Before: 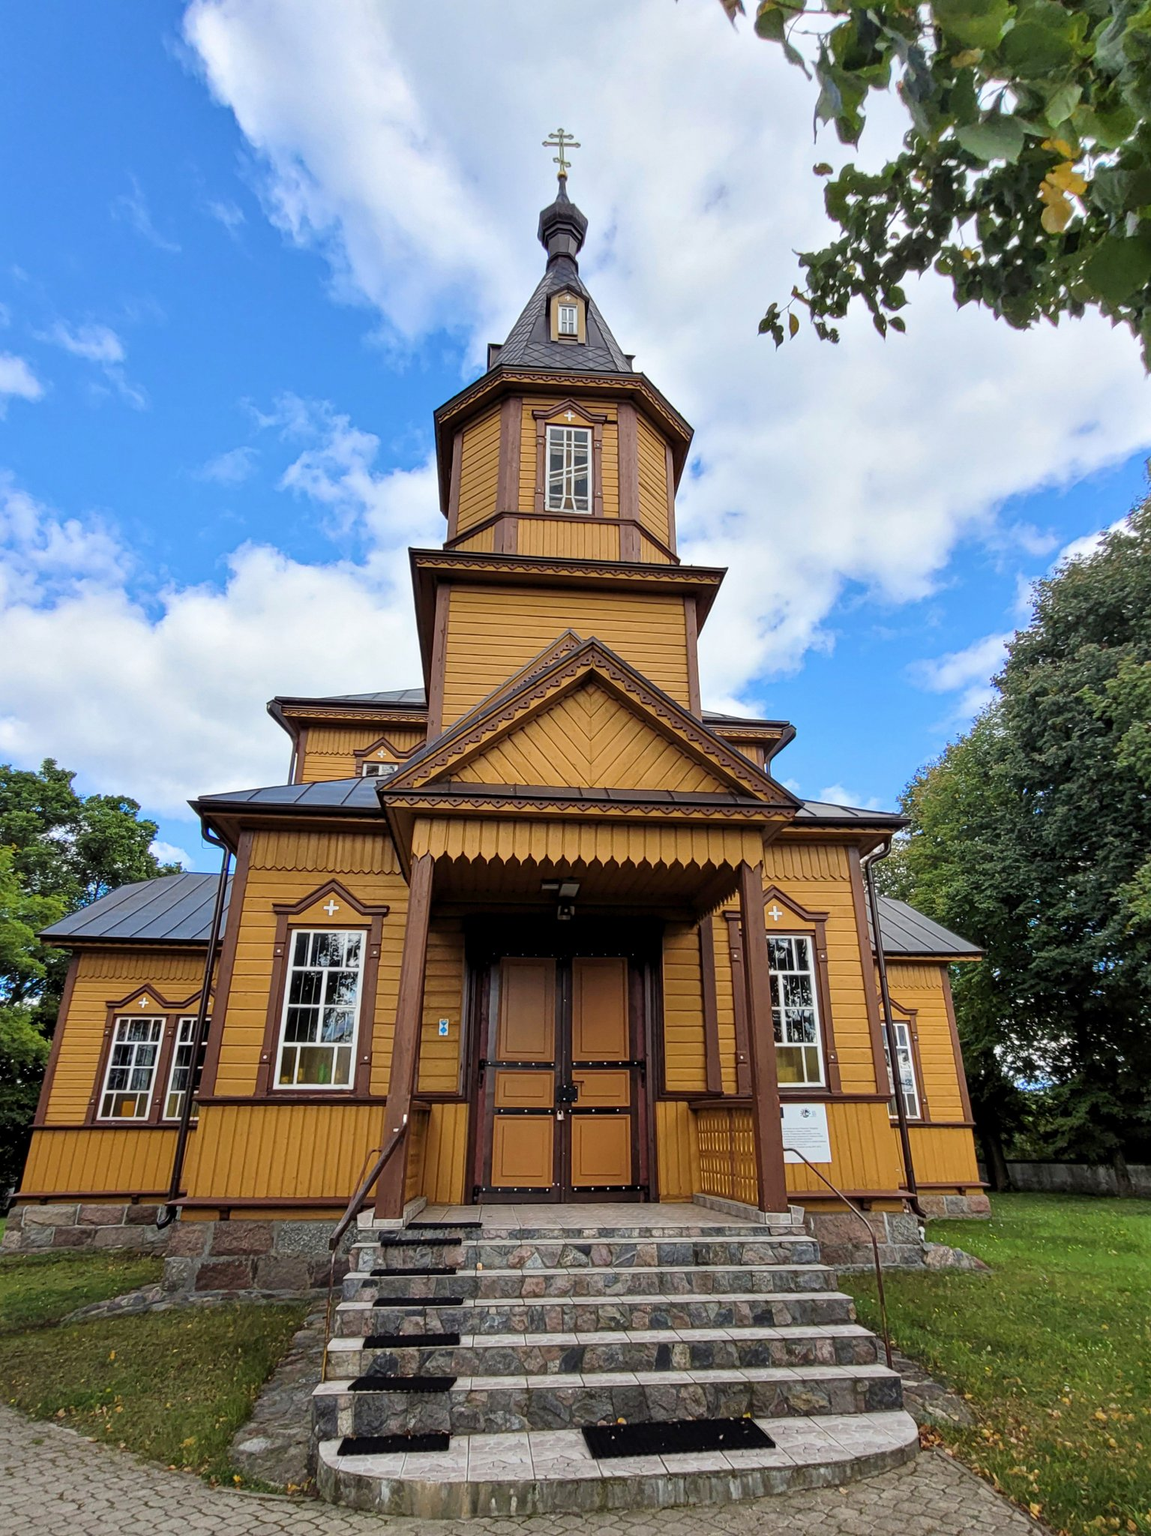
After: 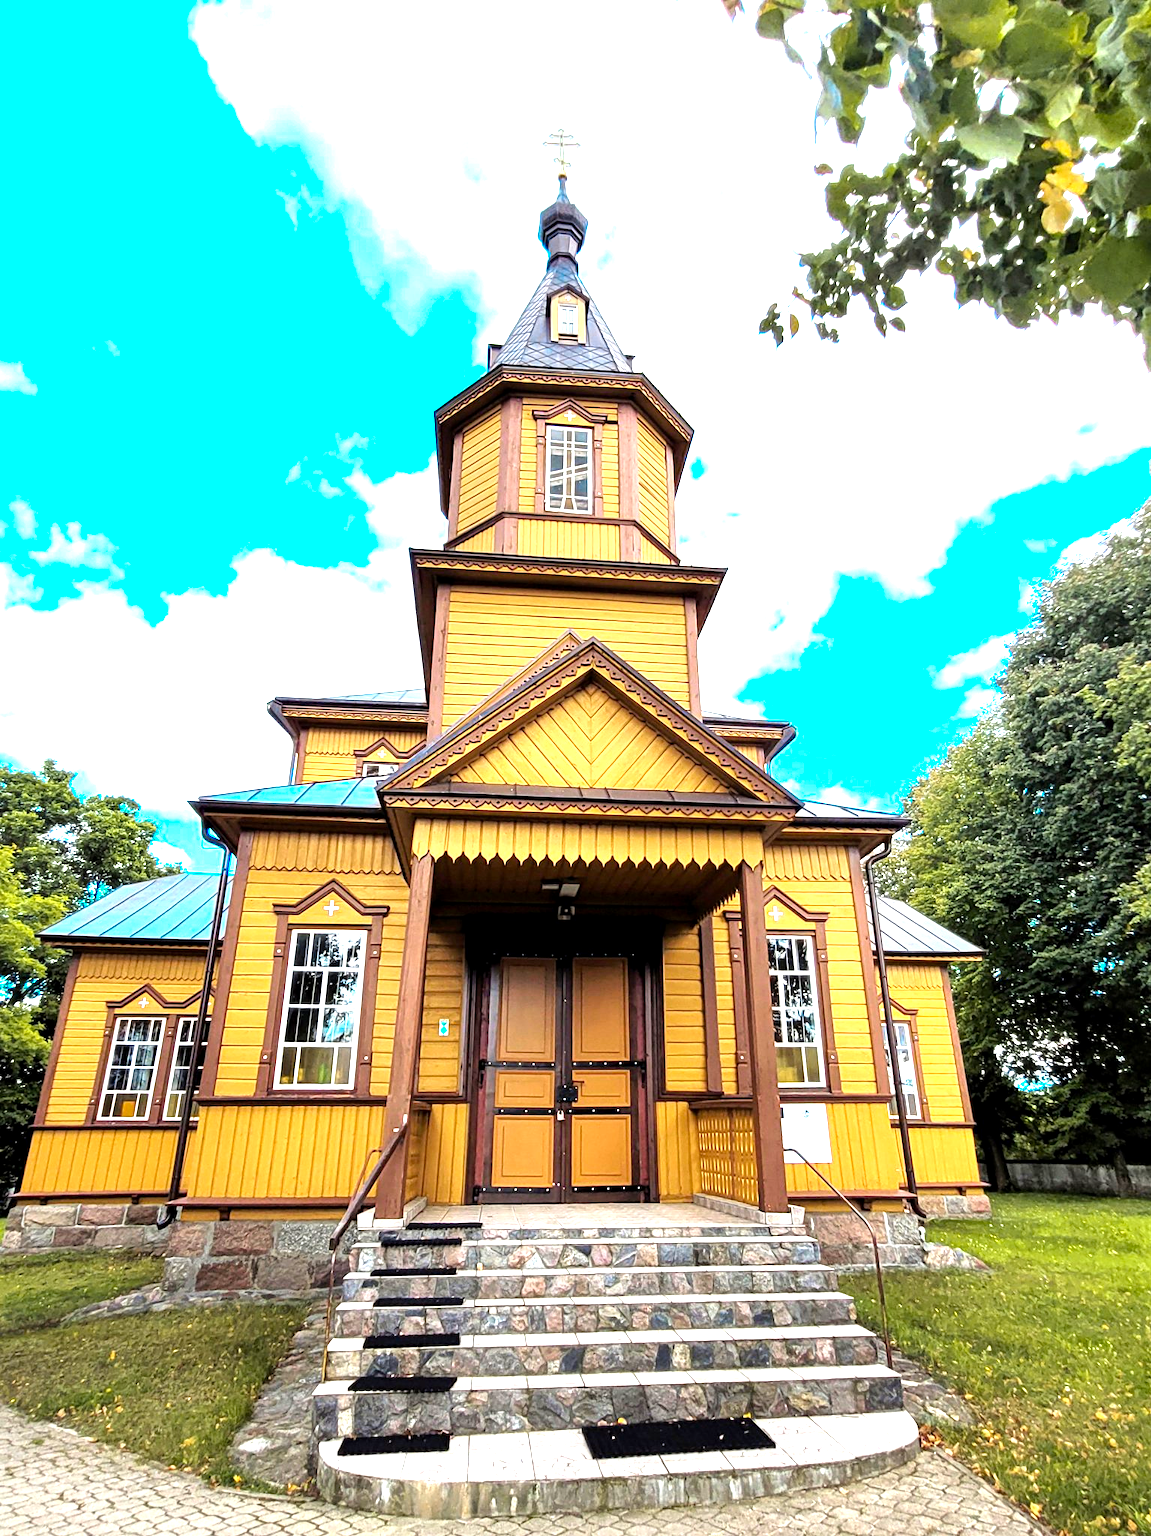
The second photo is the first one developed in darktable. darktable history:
color zones: curves: ch0 [(0.254, 0.492) (0.724, 0.62)]; ch1 [(0.25, 0.528) (0.719, 0.796)]; ch2 [(0, 0.472) (0.25, 0.5) (0.73, 0.184)]
exposure: black level correction 0.001, exposure 0.966 EV, compensate highlight preservation false
tone equalizer: -8 EV -0.73 EV, -7 EV -0.706 EV, -6 EV -0.606 EV, -5 EV -0.37 EV, -3 EV 0.374 EV, -2 EV 0.6 EV, -1 EV 0.676 EV, +0 EV 0.736 EV
